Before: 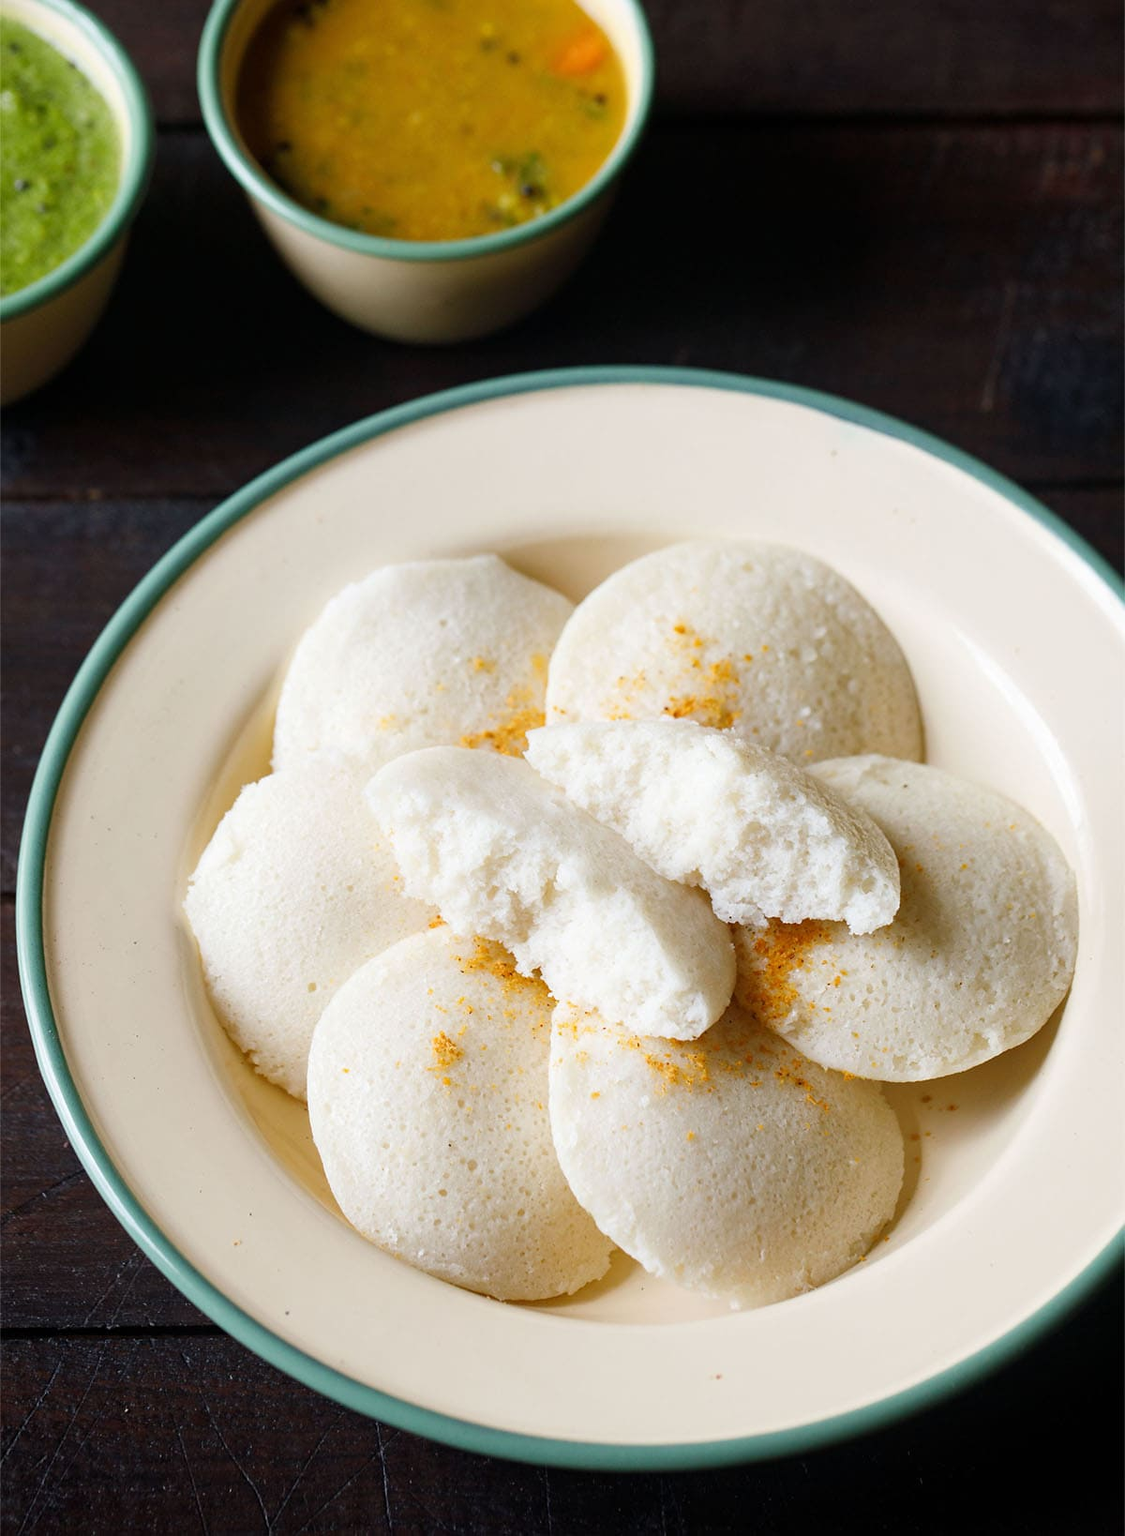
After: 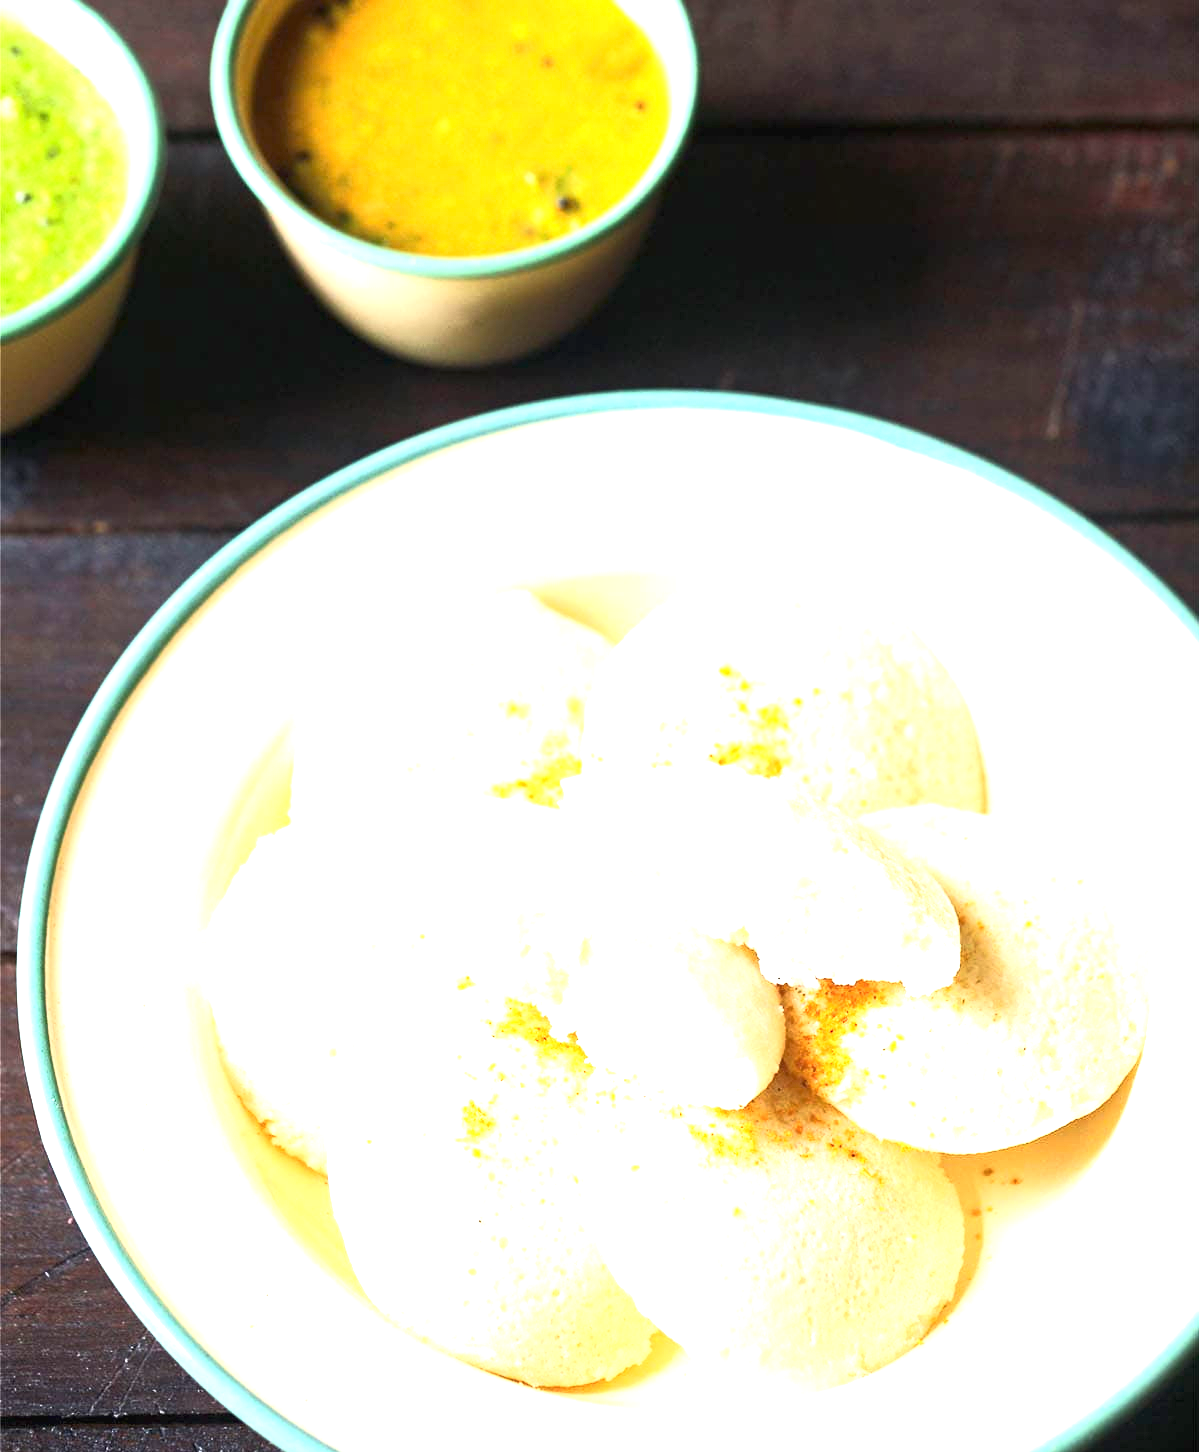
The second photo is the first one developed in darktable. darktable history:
crop and rotate: top 0%, bottom 11.341%
base curve: curves: ch0 [(0, 0) (0.257, 0.25) (0.482, 0.586) (0.757, 0.871) (1, 1)]
exposure: black level correction 0, exposure 2.142 EV, compensate exposure bias true, compensate highlight preservation false
local contrast: mode bilateral grid, contrast 100, coarseness 99, detail 91%, midtone range 0.2
